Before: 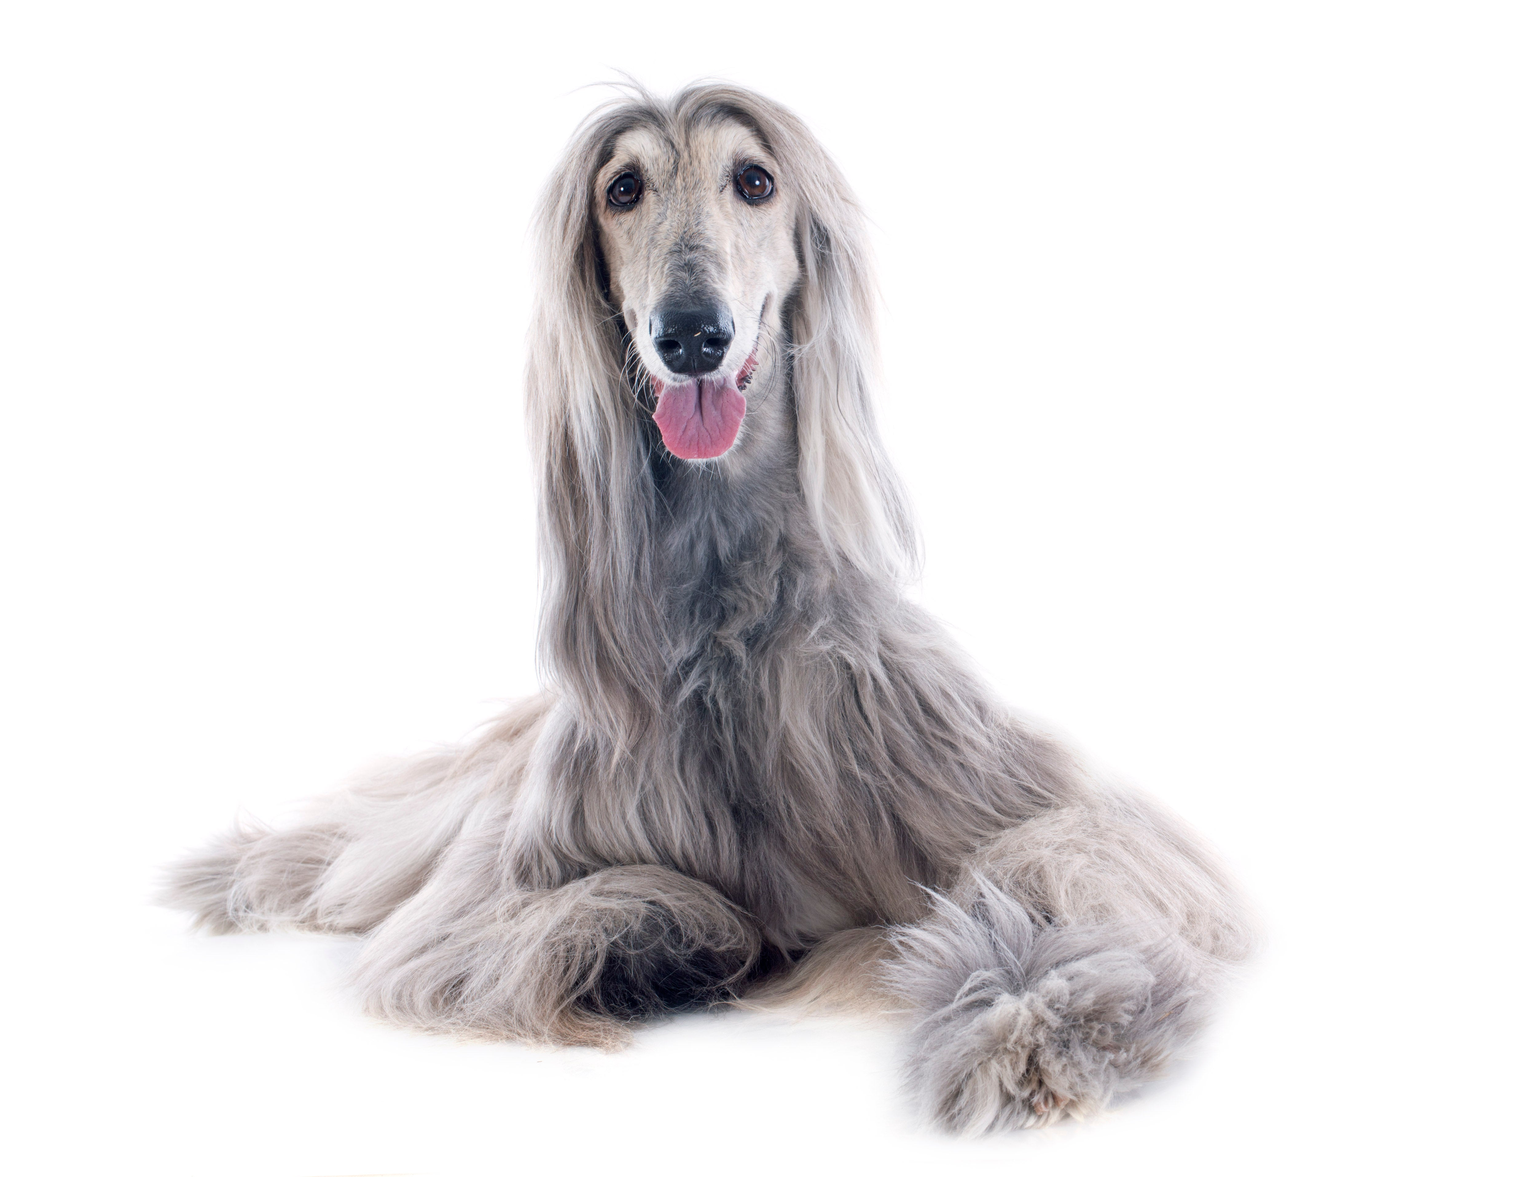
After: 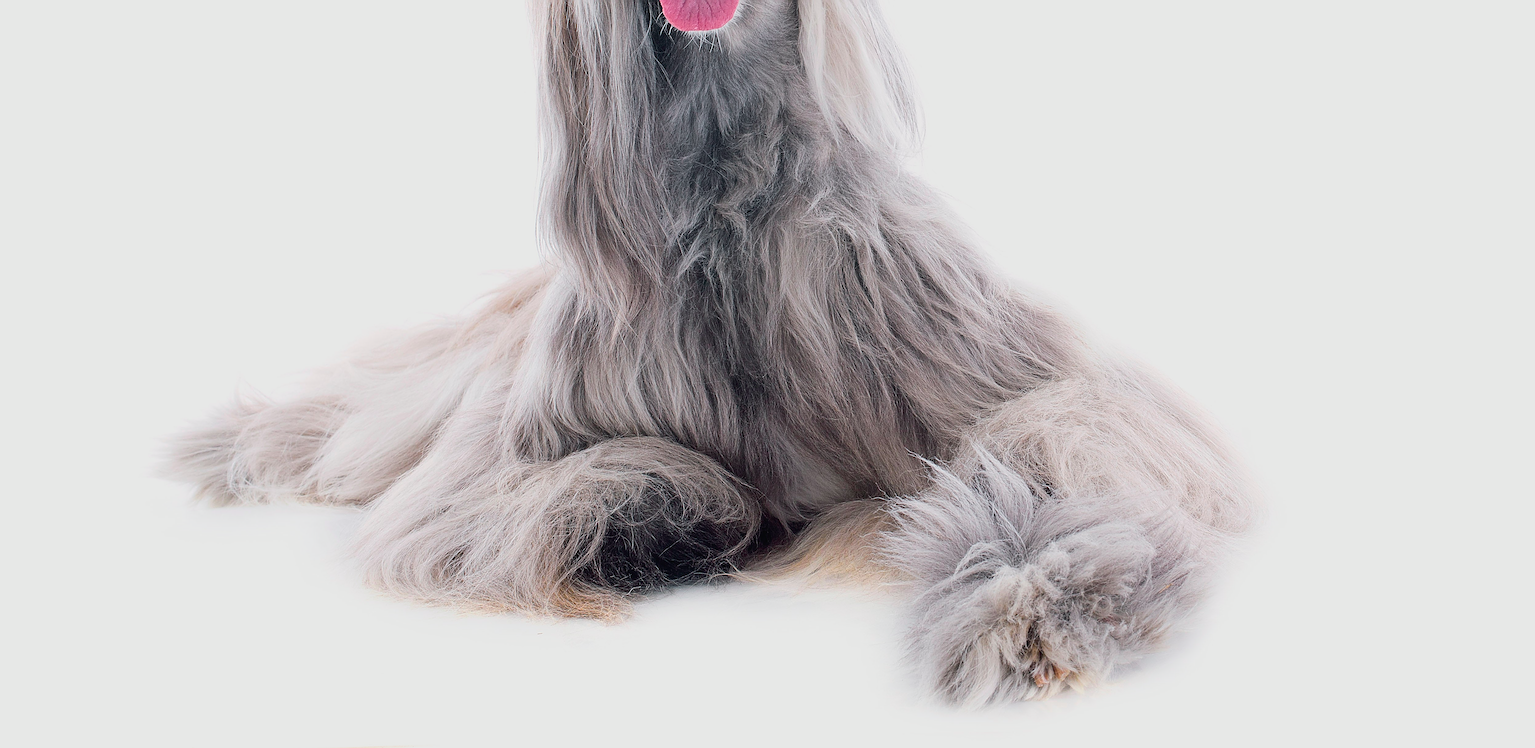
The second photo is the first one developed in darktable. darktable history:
crop and rotate: top 36.435%
sharpen: amount 2
tone curve: curves: ch0 [(0, 0.018) (0.036, 0.038) (0.15, 0.131) (0.27, 0.247) (0.545, 0.561) (0.761, 0.761) (1, 0.919)]; ch1 [(0, 0) (0.179, 0.173) (0.322, 0.32) (0.429, 0.431) (0.502, 0.5) (0.519, 0.522) (0.562, 0.588) (0.625, 0.67) (0.711, 0.745) (1, 1)]; ch2 [(0, 0) (0.29, 0.295) (0.404, 0.436) (0.497, 0.499) (0.521, 0.523) (0.561, 0.605) (0.657, 0.655) (0.712, 0.764) (1, 1)], color space Lab, independent channels, preserve colors none
